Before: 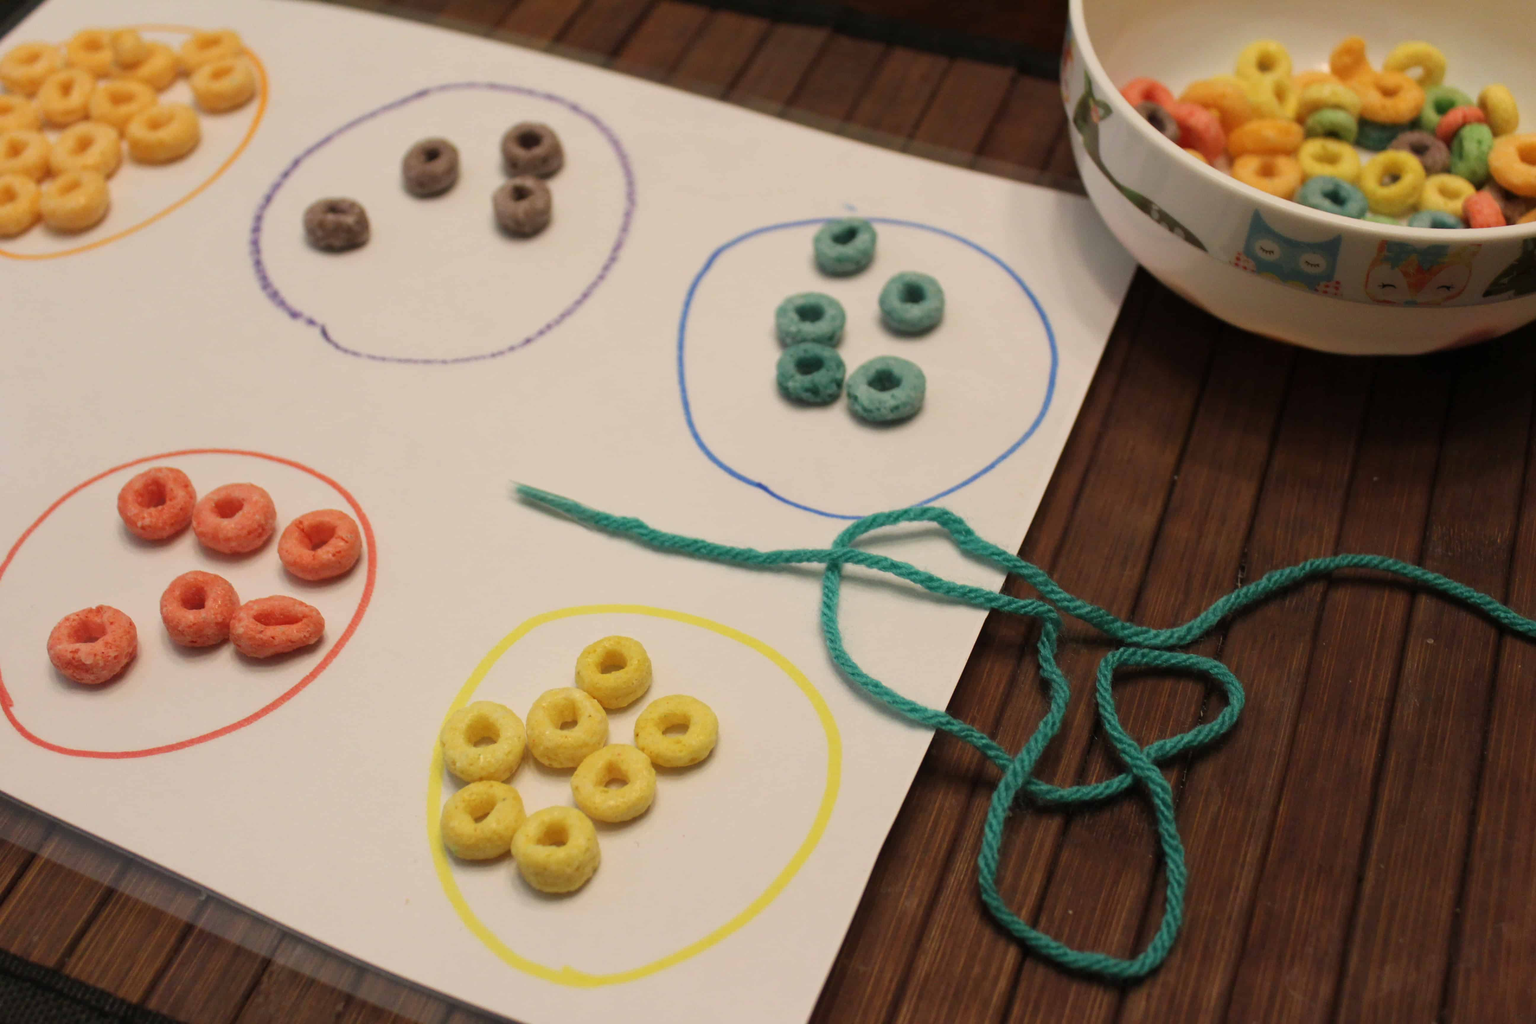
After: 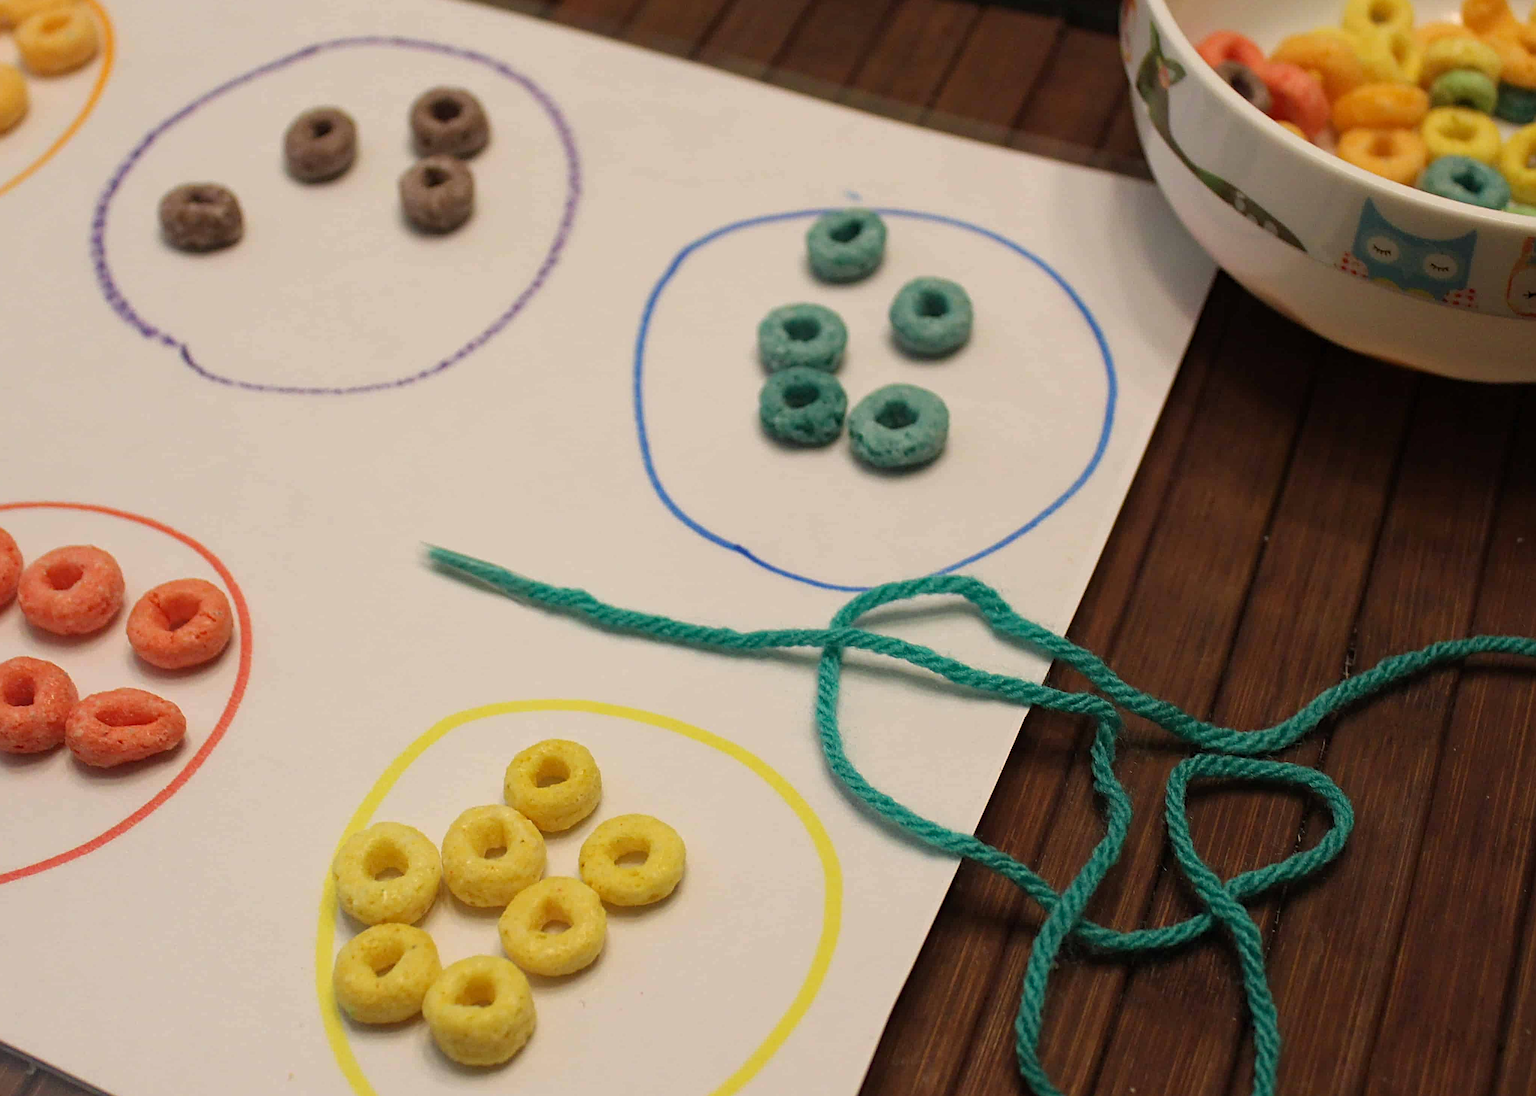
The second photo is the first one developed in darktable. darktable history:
sharpen: radius 2.835, amount 0.724
crop: left 11.628%, top 5.245%, right 9.58%, bottom 10.376%
haze removal: compatibility mode true
